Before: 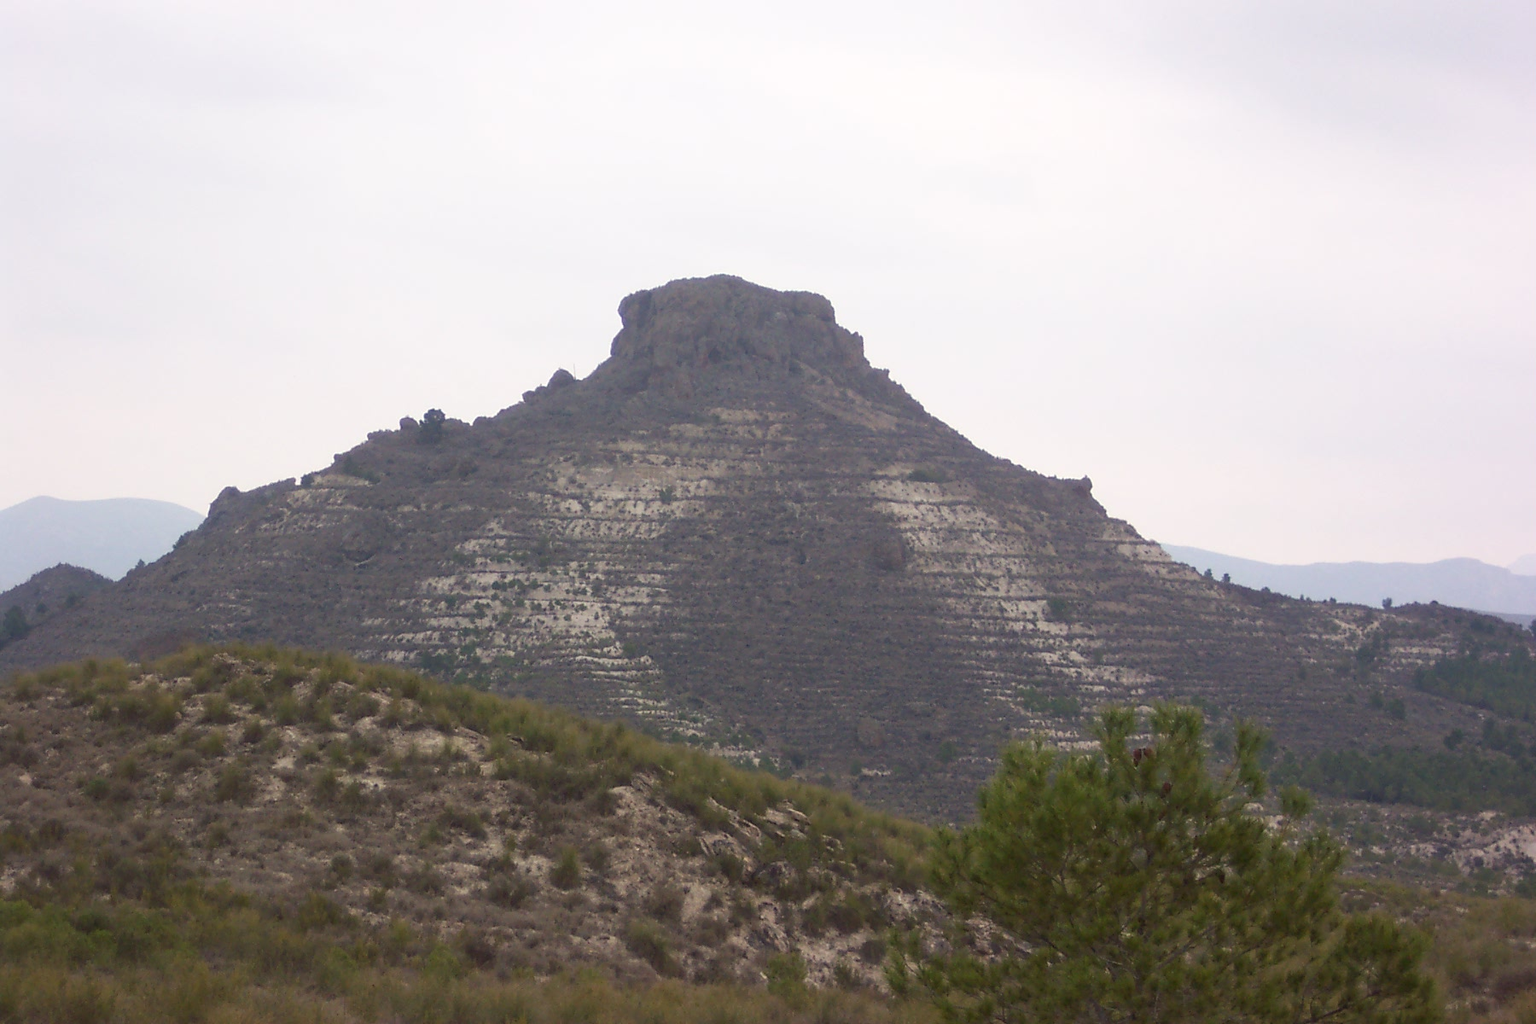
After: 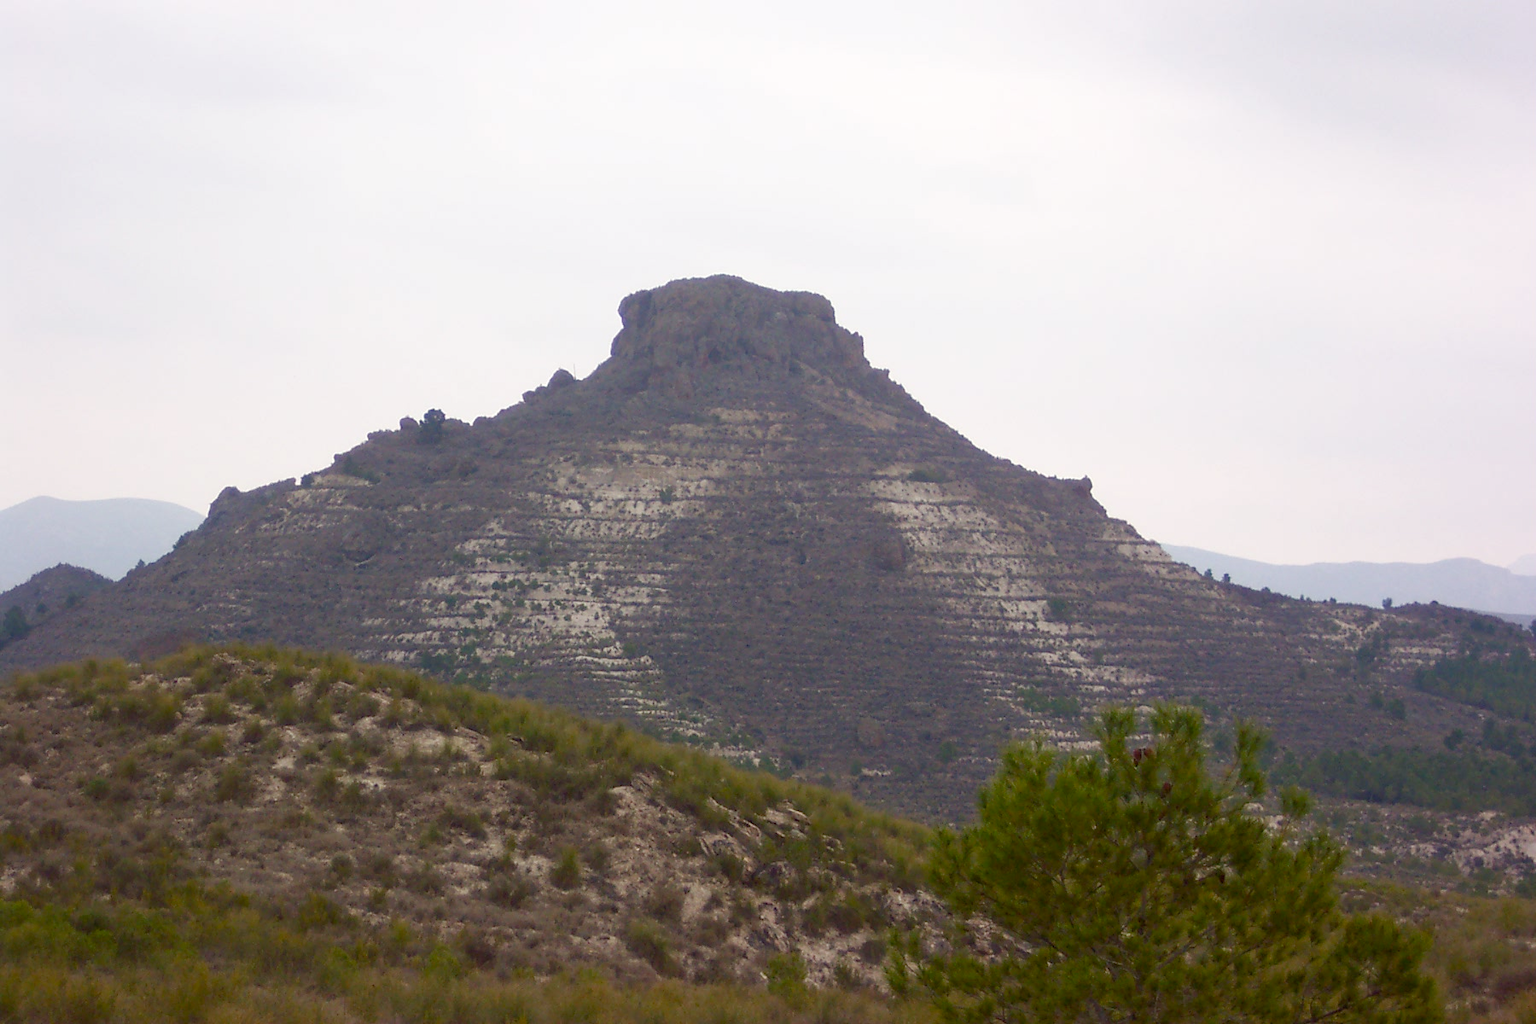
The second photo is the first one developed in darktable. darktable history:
color balance rgb: global offset › luminance -0.487%, linear chroma grading › global chroma 8.676%, perceptual saturation grading › global saturation 20%, perceptual saturation grading › highlights -49.739%, perceptual saturation grading › shadows 24.906%, global vibrance 9.814%
